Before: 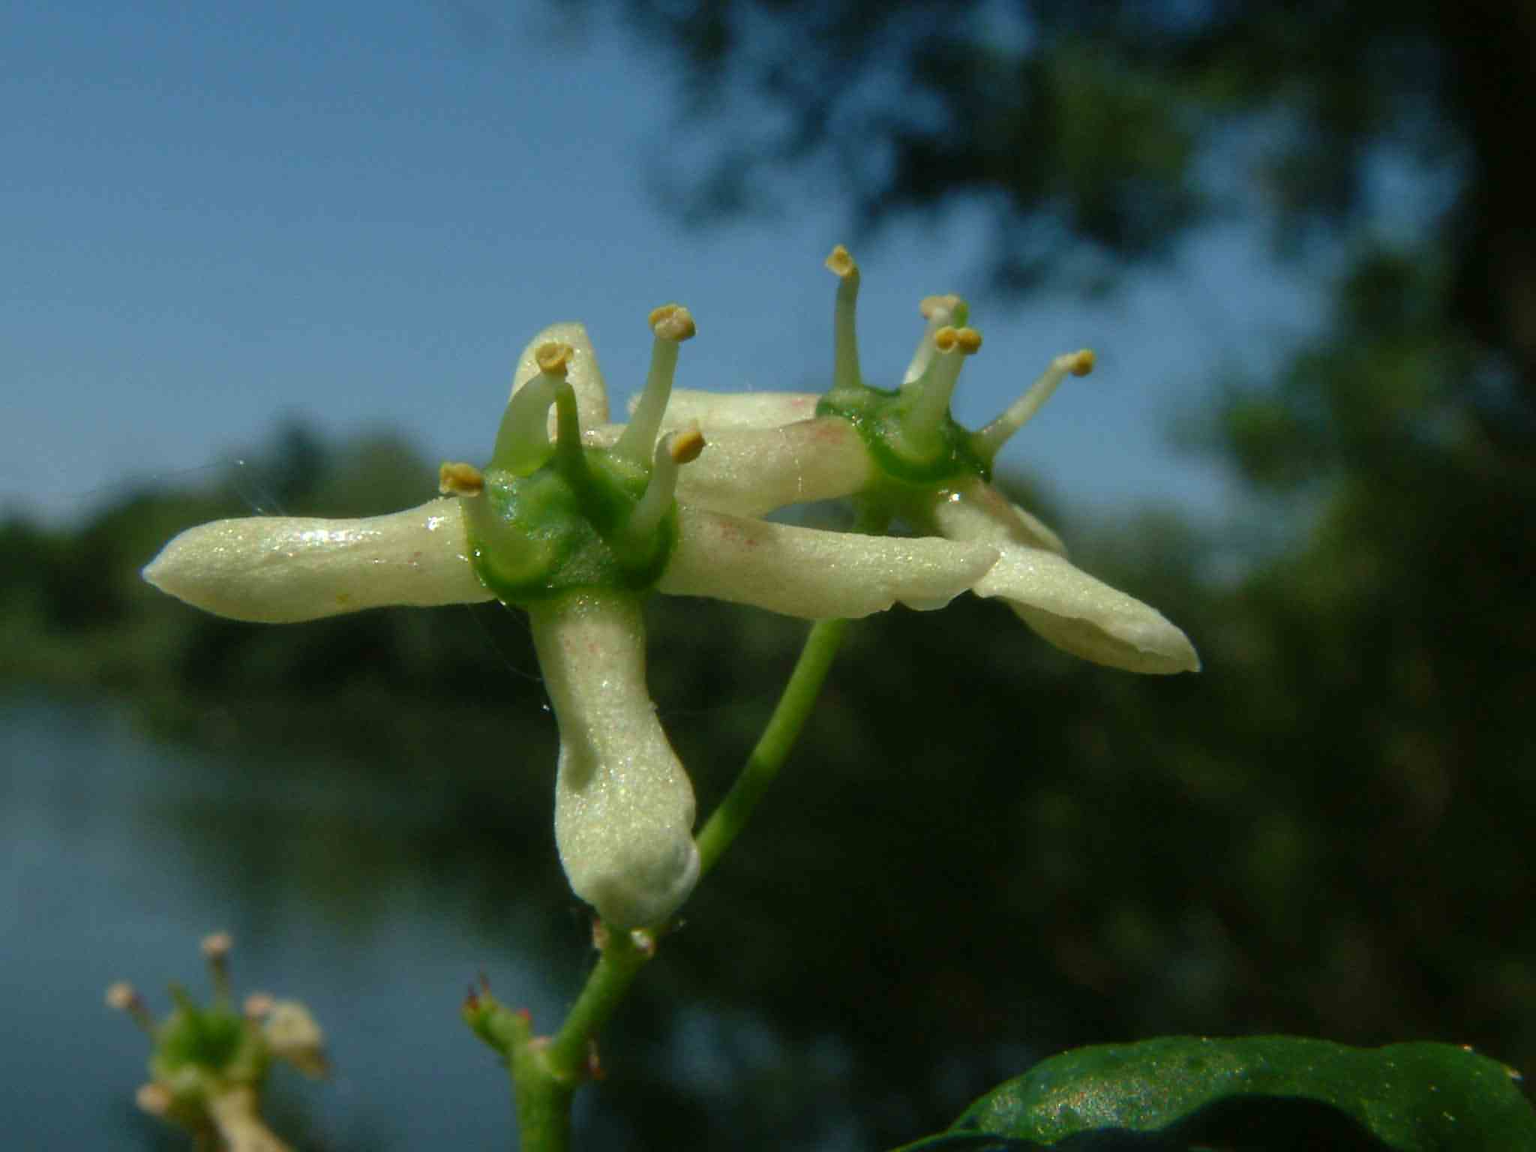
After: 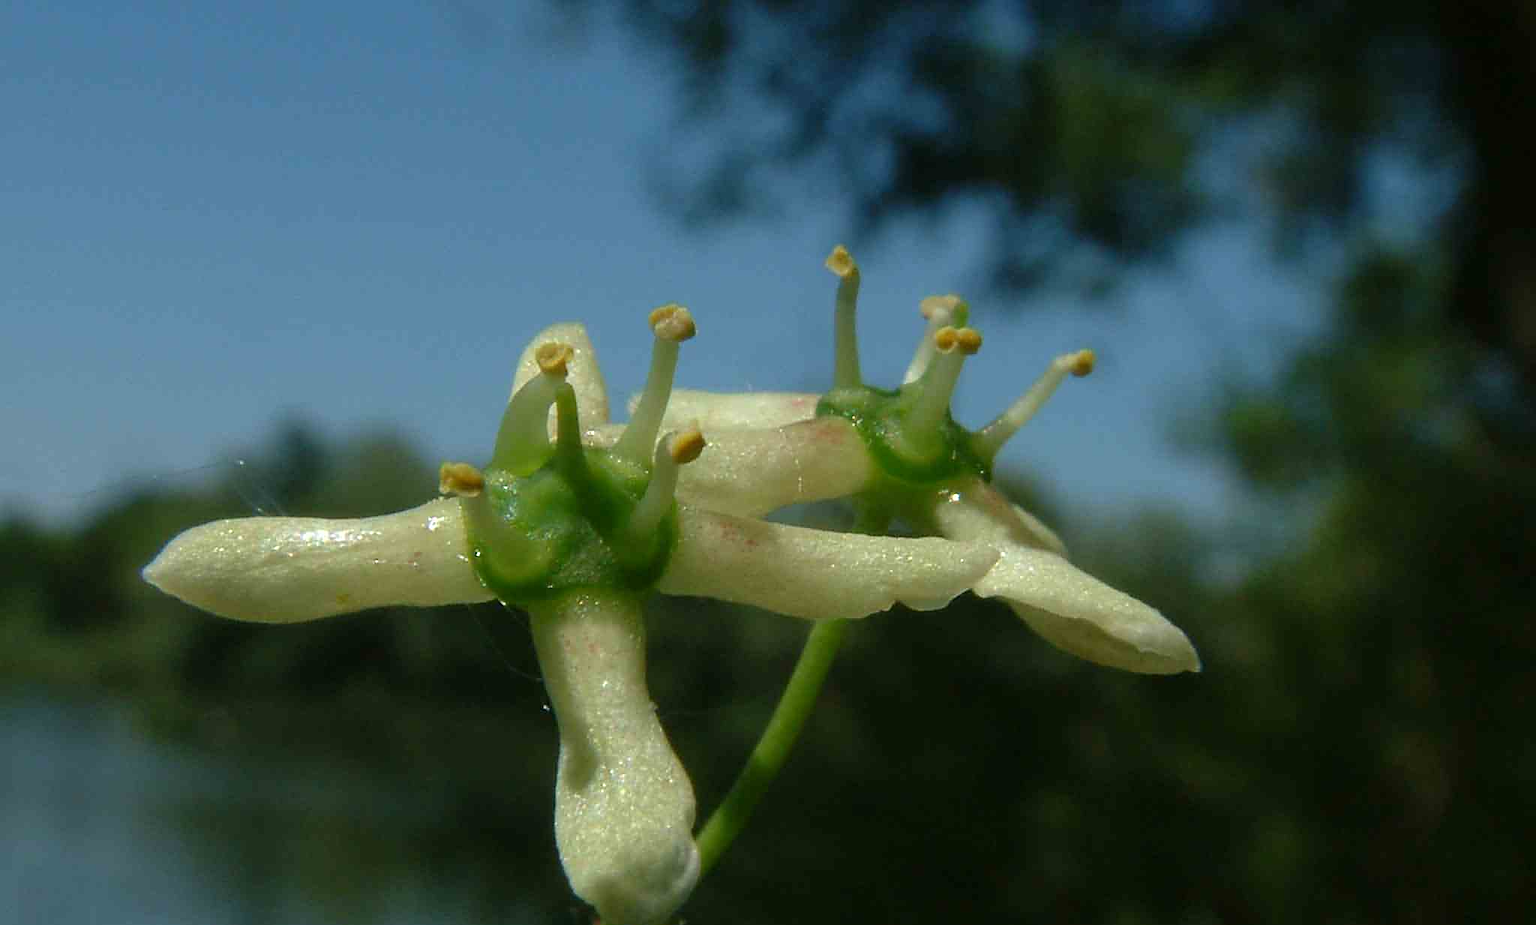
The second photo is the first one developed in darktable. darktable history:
crop: bottom 19.644%
sharpen: on, module defaults
